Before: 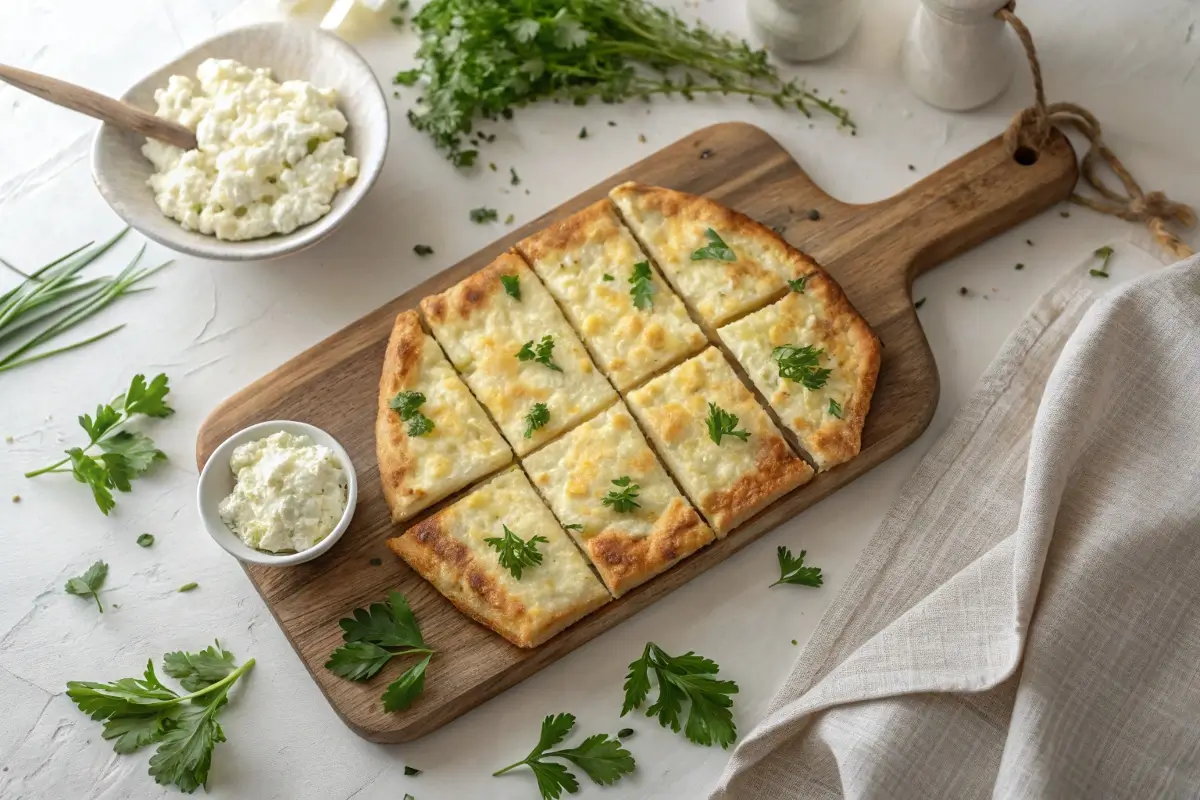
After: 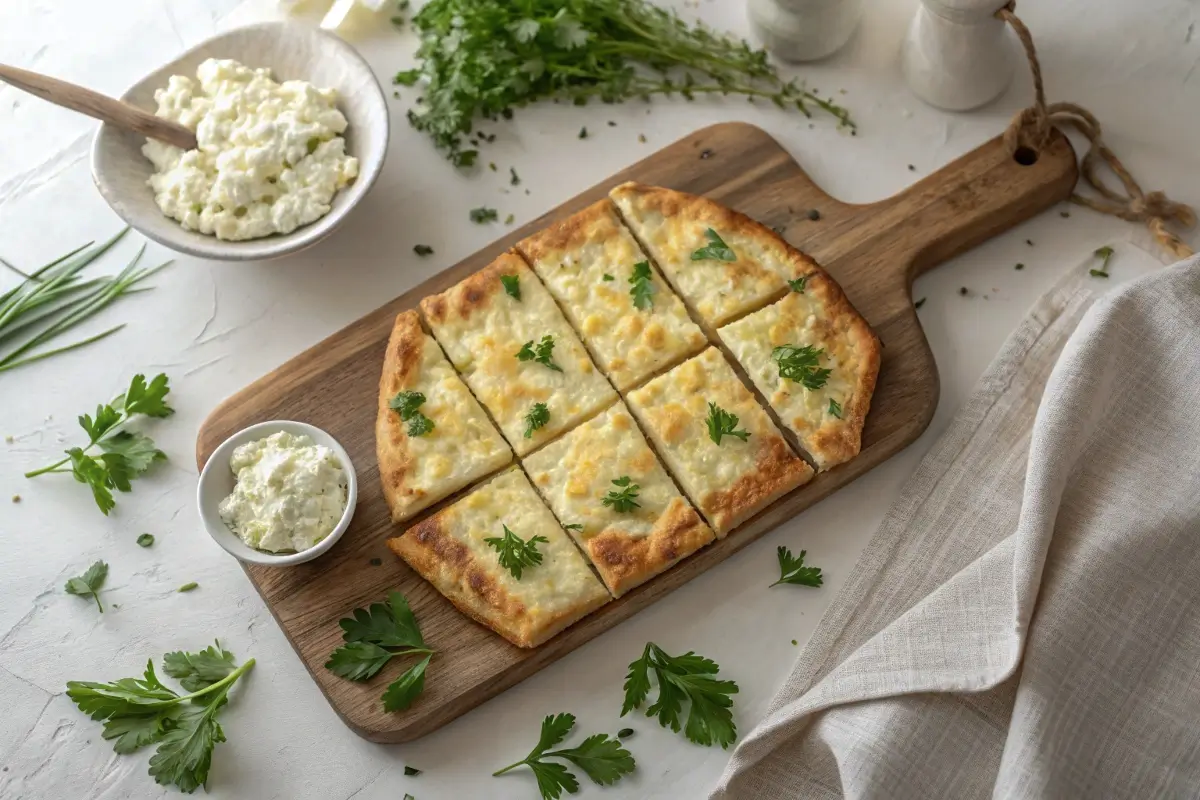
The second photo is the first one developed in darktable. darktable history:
tone curve: curves: ch0 [(0, 0) (0.915, 0.89) (1, 1)], preserve colors none
